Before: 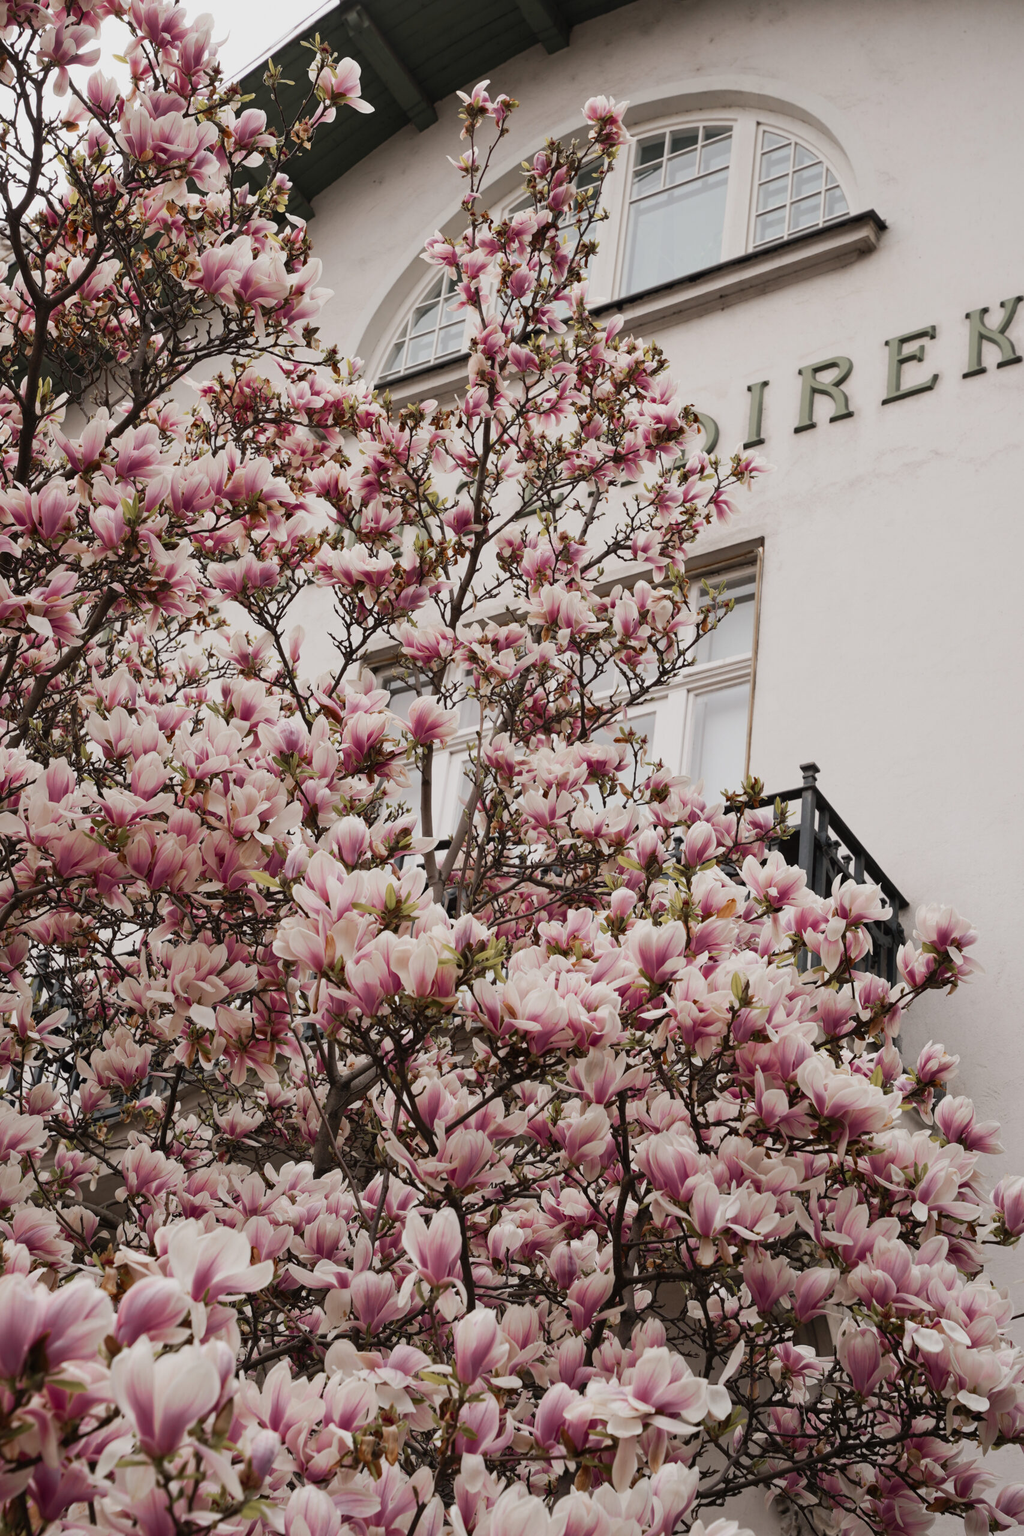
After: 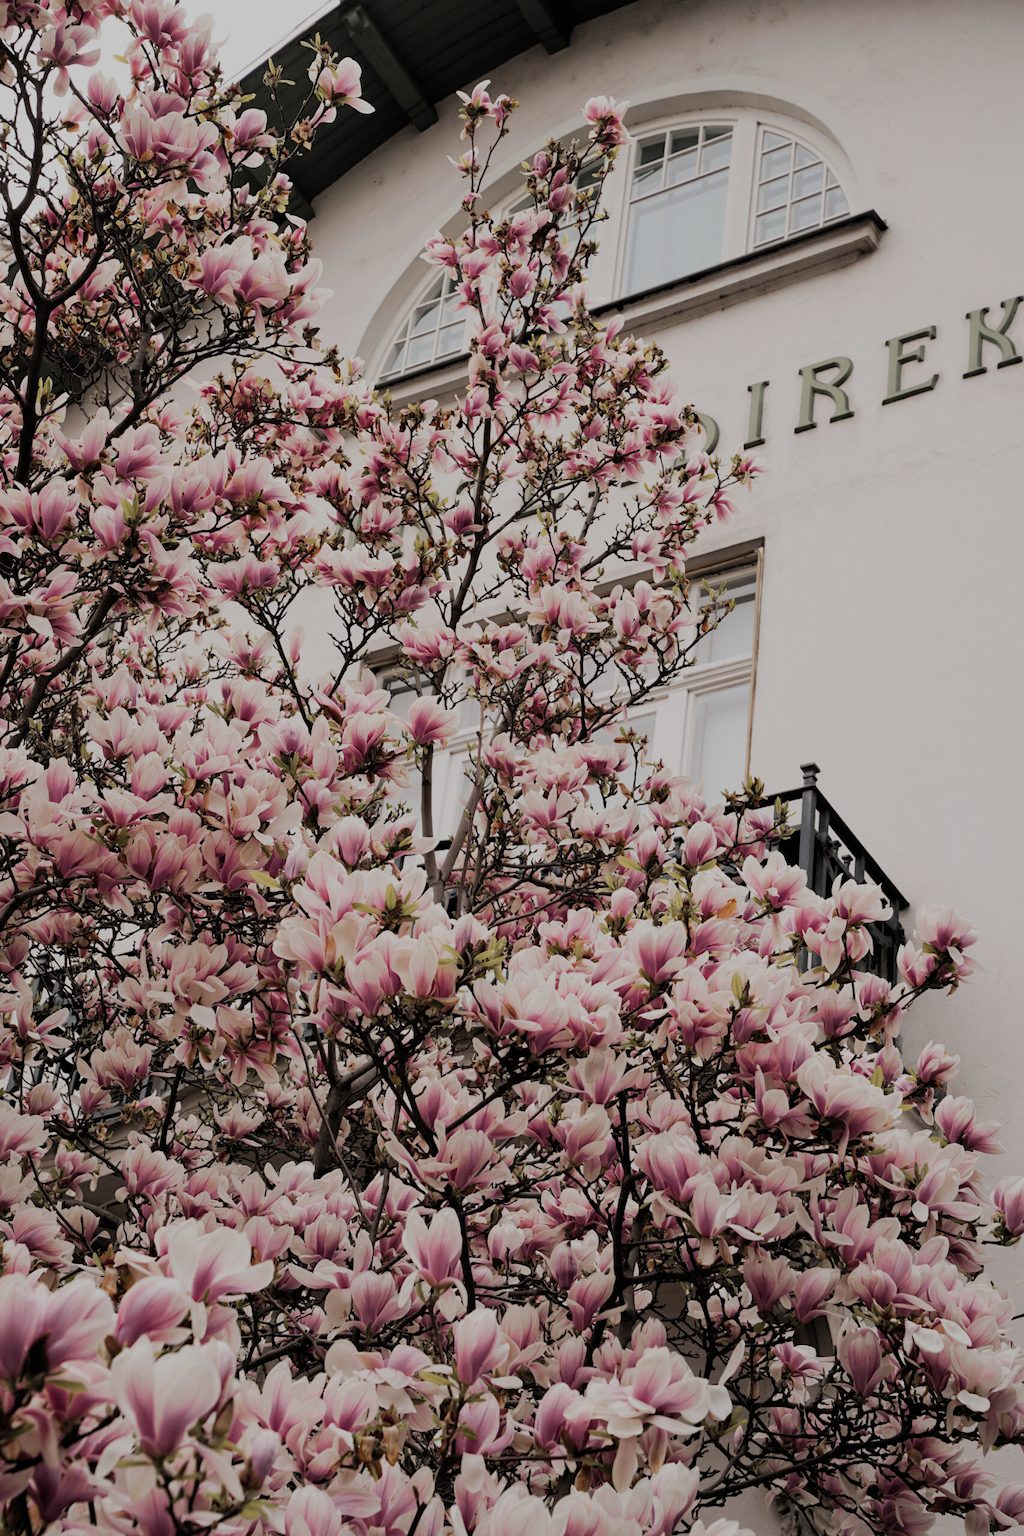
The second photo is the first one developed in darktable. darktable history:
filmic rgb: black relative exposure -7.16 EV, white relative exposure 5.35 EV, hardness 3.02, add noise in highlights 0.001, preserve chrominance luminance Y, color science v3 (2019), use custom middle-gray values true, contrast in highlights soft
